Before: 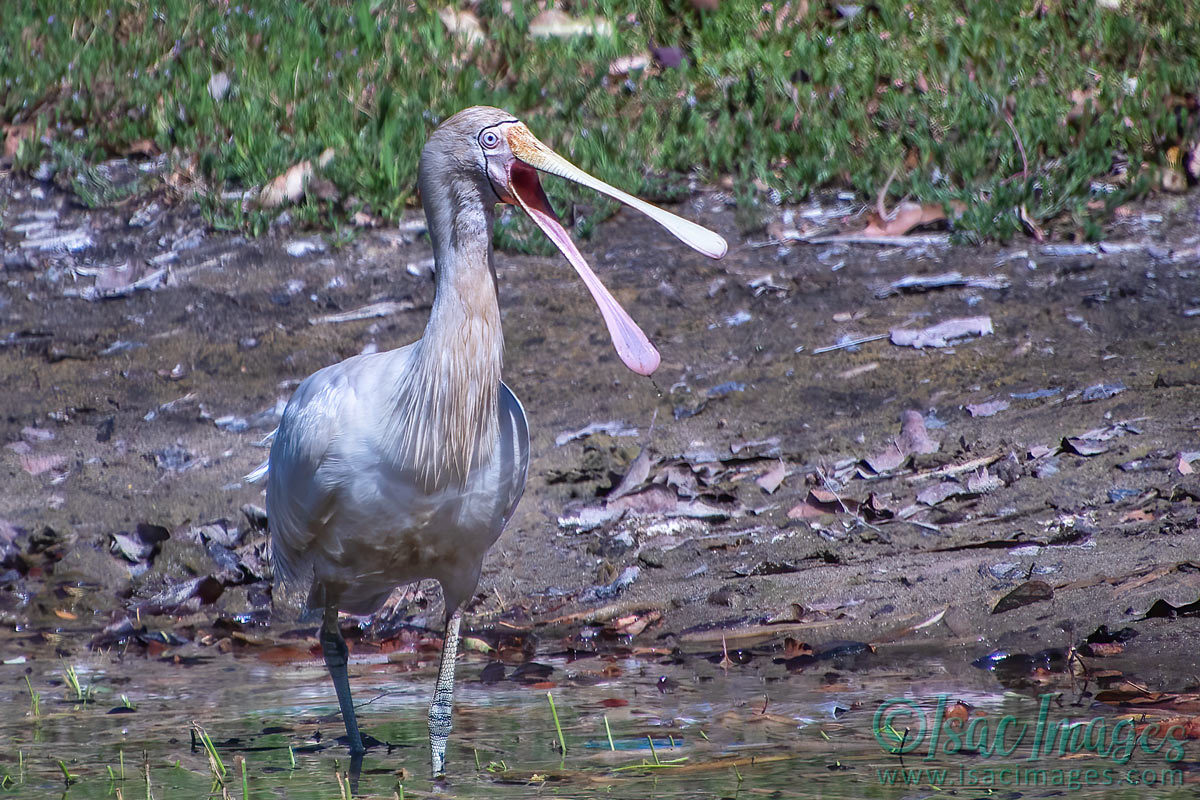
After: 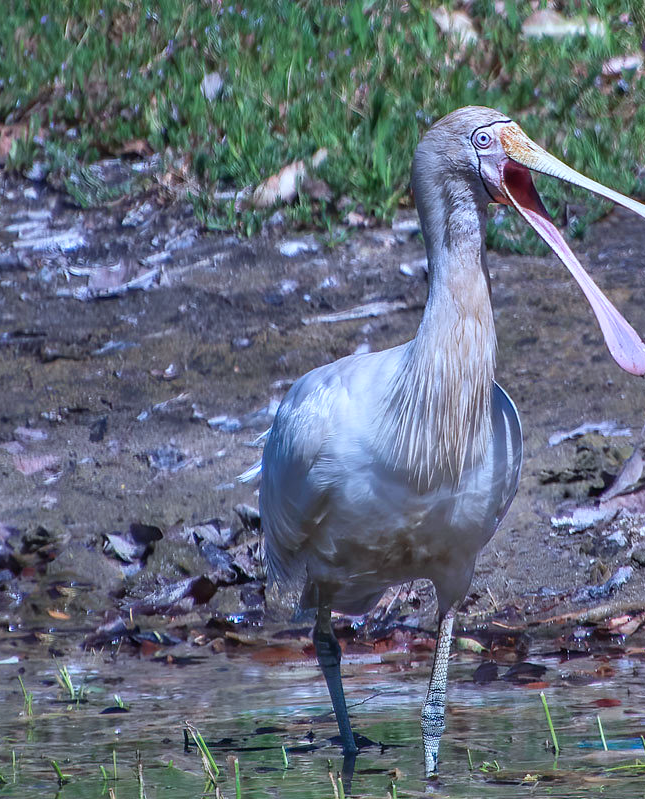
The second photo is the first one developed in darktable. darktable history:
crop: left 0.587%, right 45.588%, bottom 0.086%
color calibration: illuminant custom, x 0.368, y 0.373, temperature 4330.32 K
